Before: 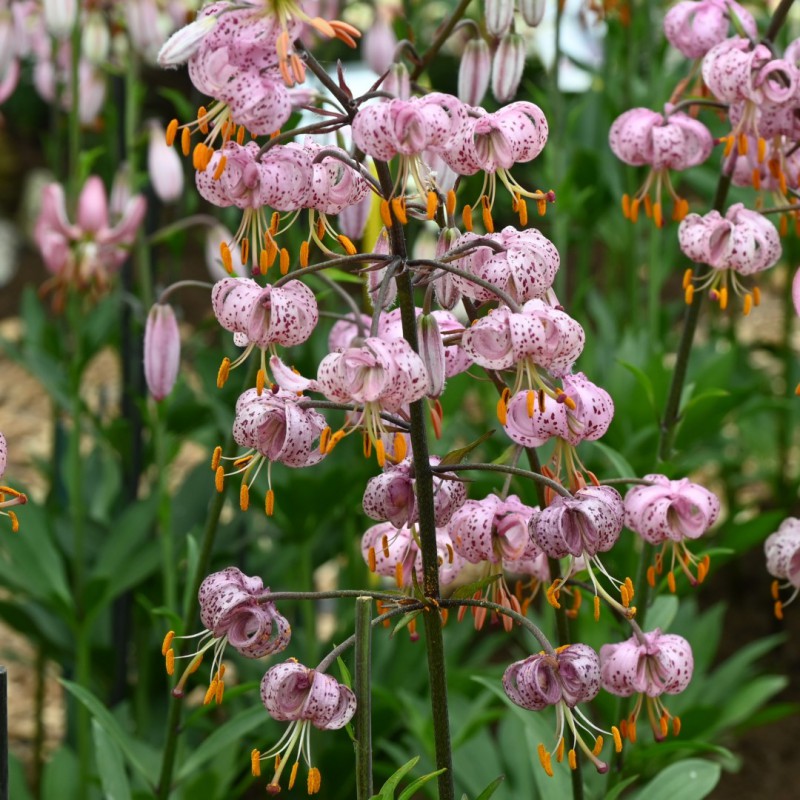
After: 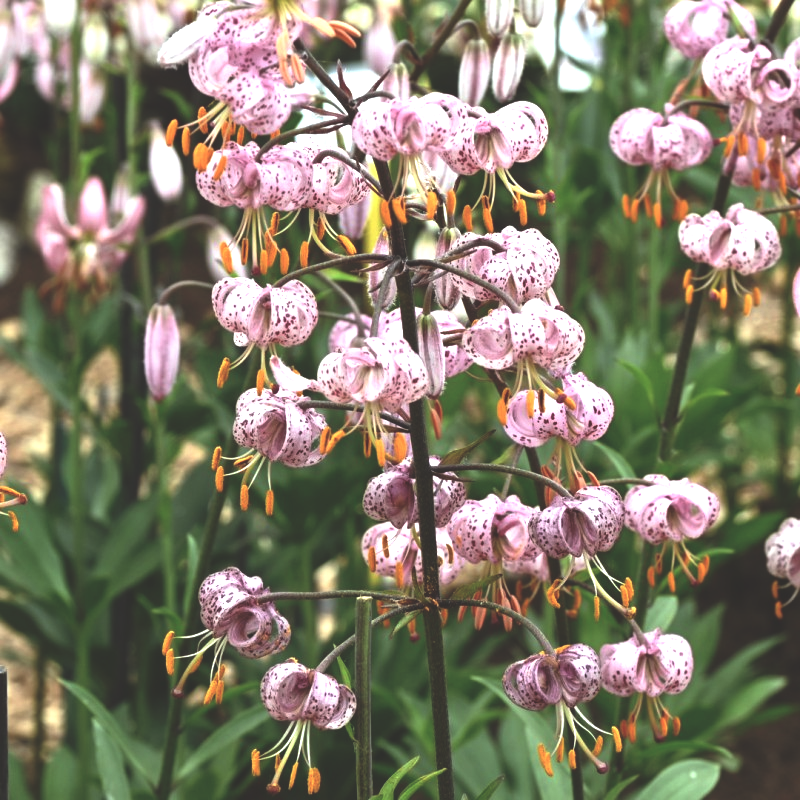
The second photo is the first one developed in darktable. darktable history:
contrast brightness saturation: contrast 0.06, brightness -0.01, saturation -0.23
exposure: black level correction 0, exposure 1 EV, compensate exposure bias true, compensate highlight preservation false
color balance: mode lift, gamma, gain (sRGB), lift [1, 1.049, 1, 1]
rgb curve: curves: ch0 [(0, 0.186) (0.314, 0.284) (0.775, 0.708) (1, 1)], compensate middle gray true, preserve colors none
